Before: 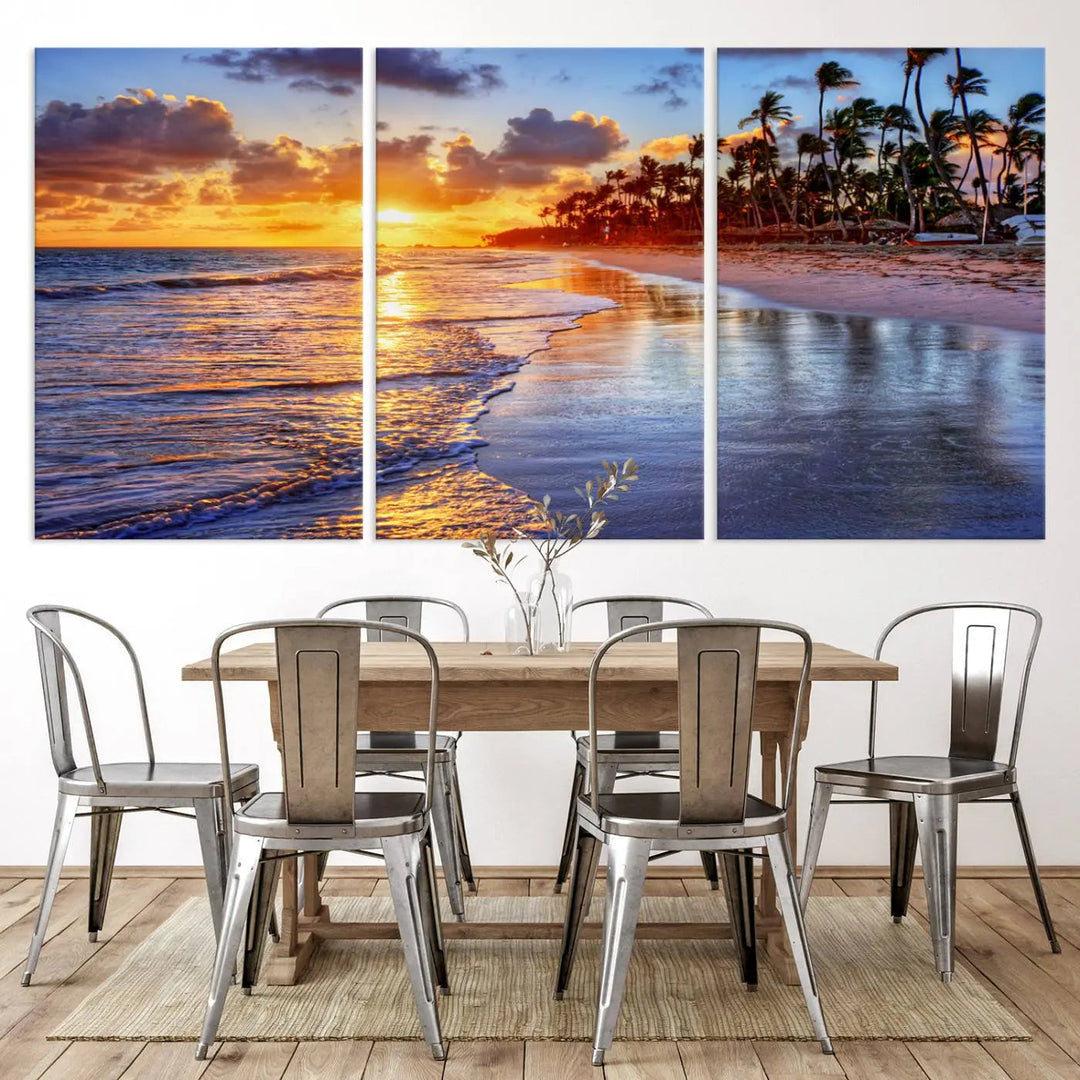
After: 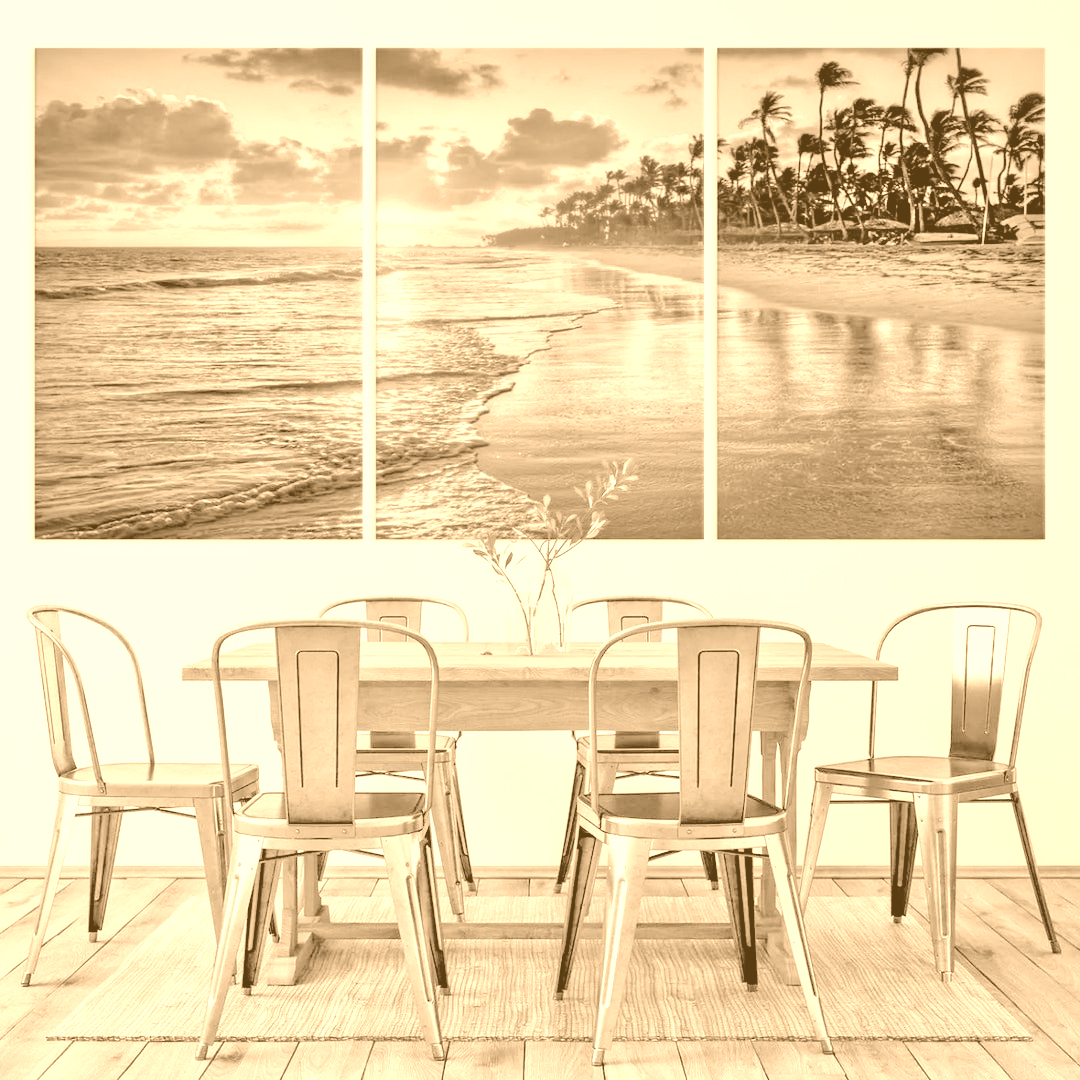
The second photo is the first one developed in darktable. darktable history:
filmic rgb: black relative exposure -7.65 EV, white relative exposure 4.56 EV, hardness 3.61
colorize: hue 28.8°, source mix 100%
tone equalizer: -7 EV 0.15 EV, -6 EV 0.6 EV, -5 EV 1.15 EV, -4 EV 1.33 EV, -3 EV 1.15 EV, -2 EV 0.6 EV, -1 EV 0.15 EV, mask exposure compensation -0.5 EV
